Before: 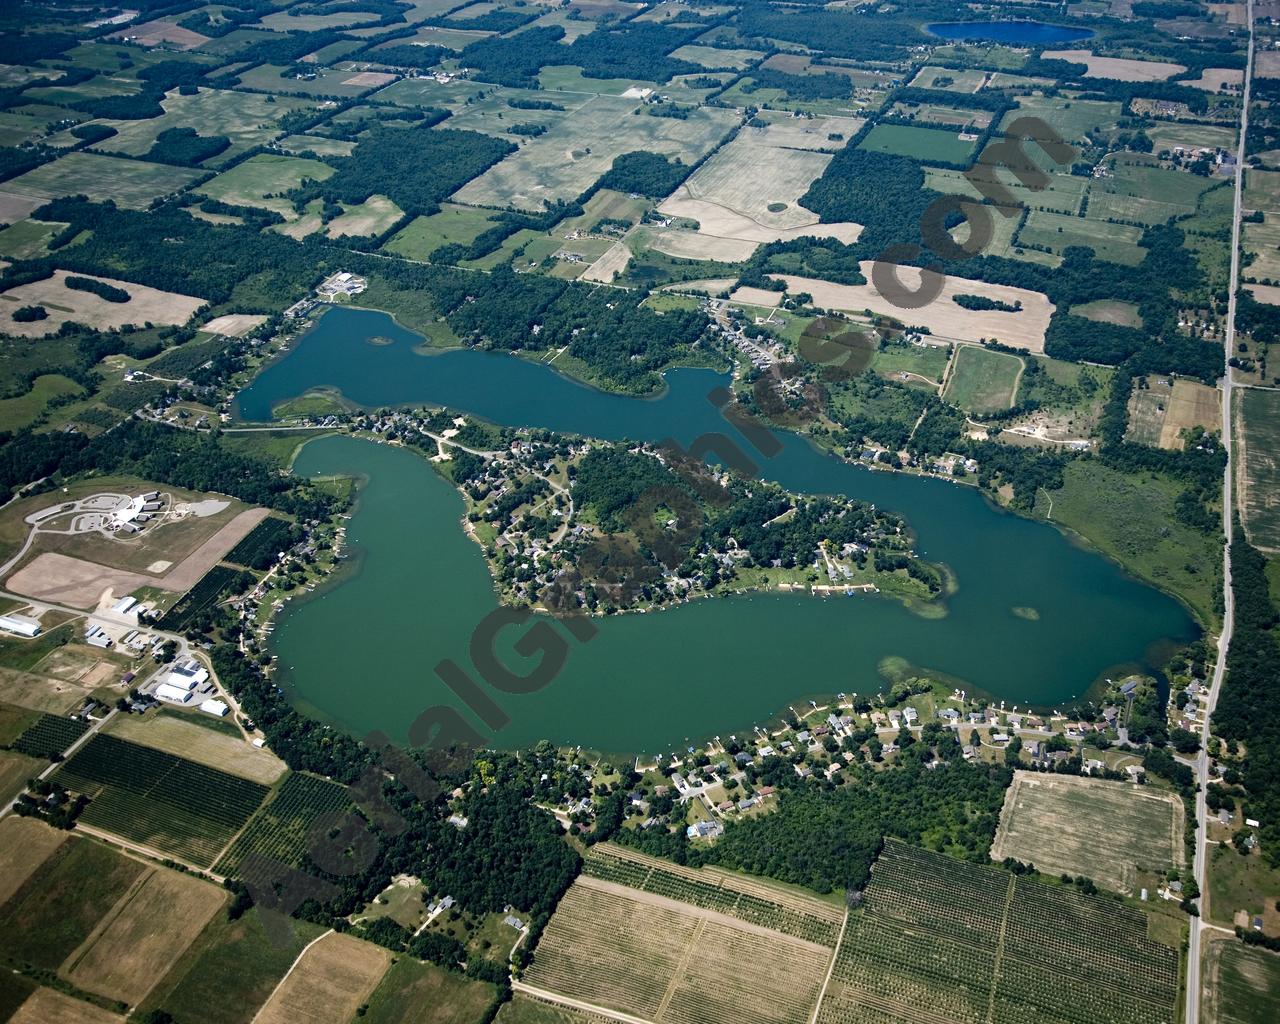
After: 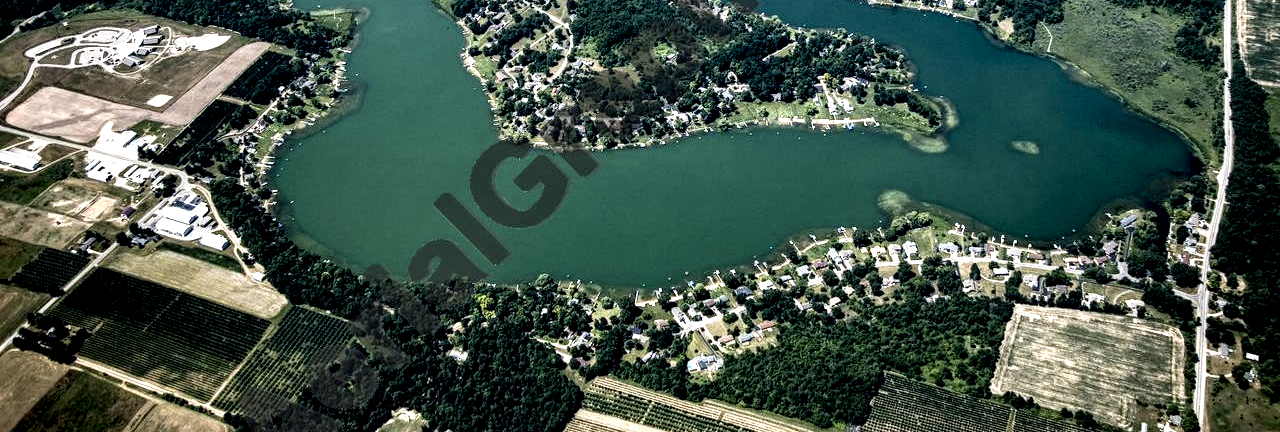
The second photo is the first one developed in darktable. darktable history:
crop: top 45.551%, bottom 12.262%
local contrast: shadows 185%, detail 225%
